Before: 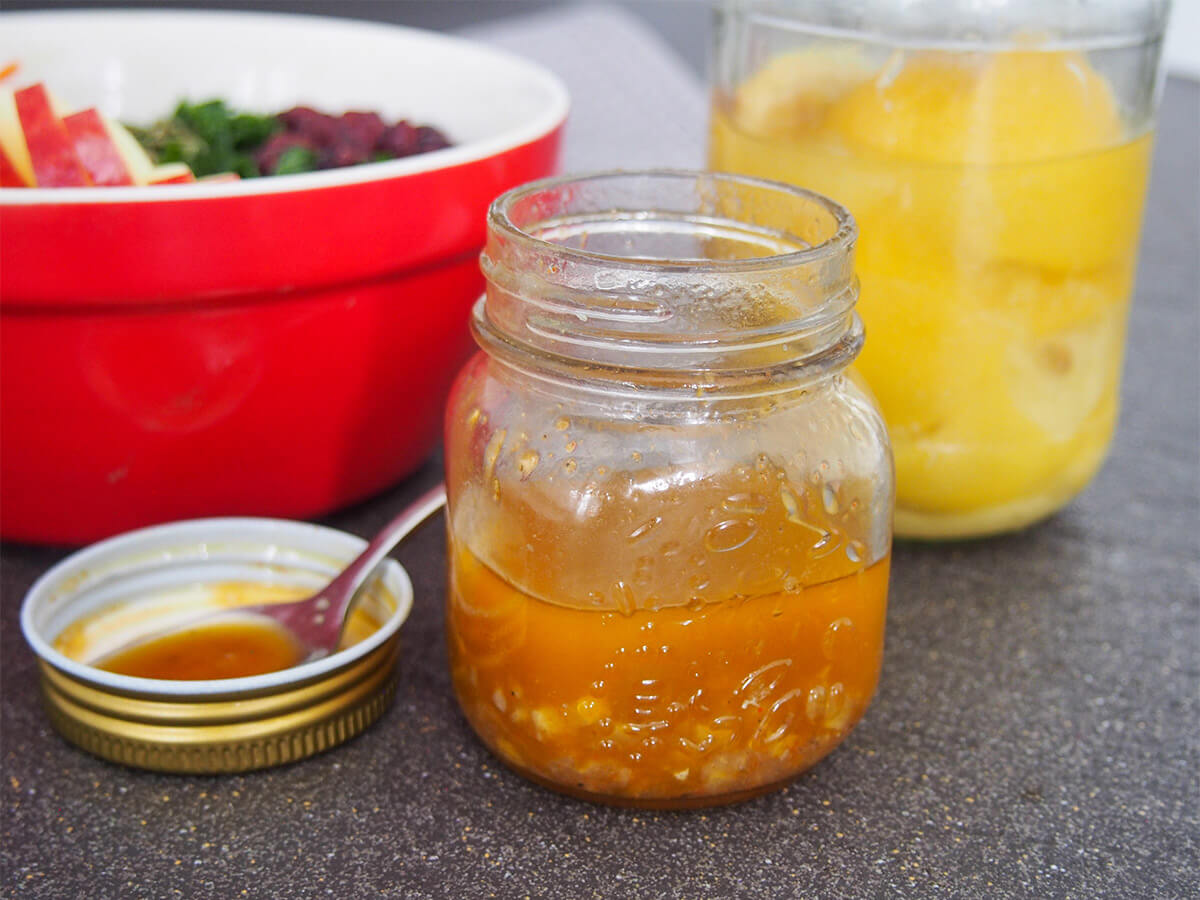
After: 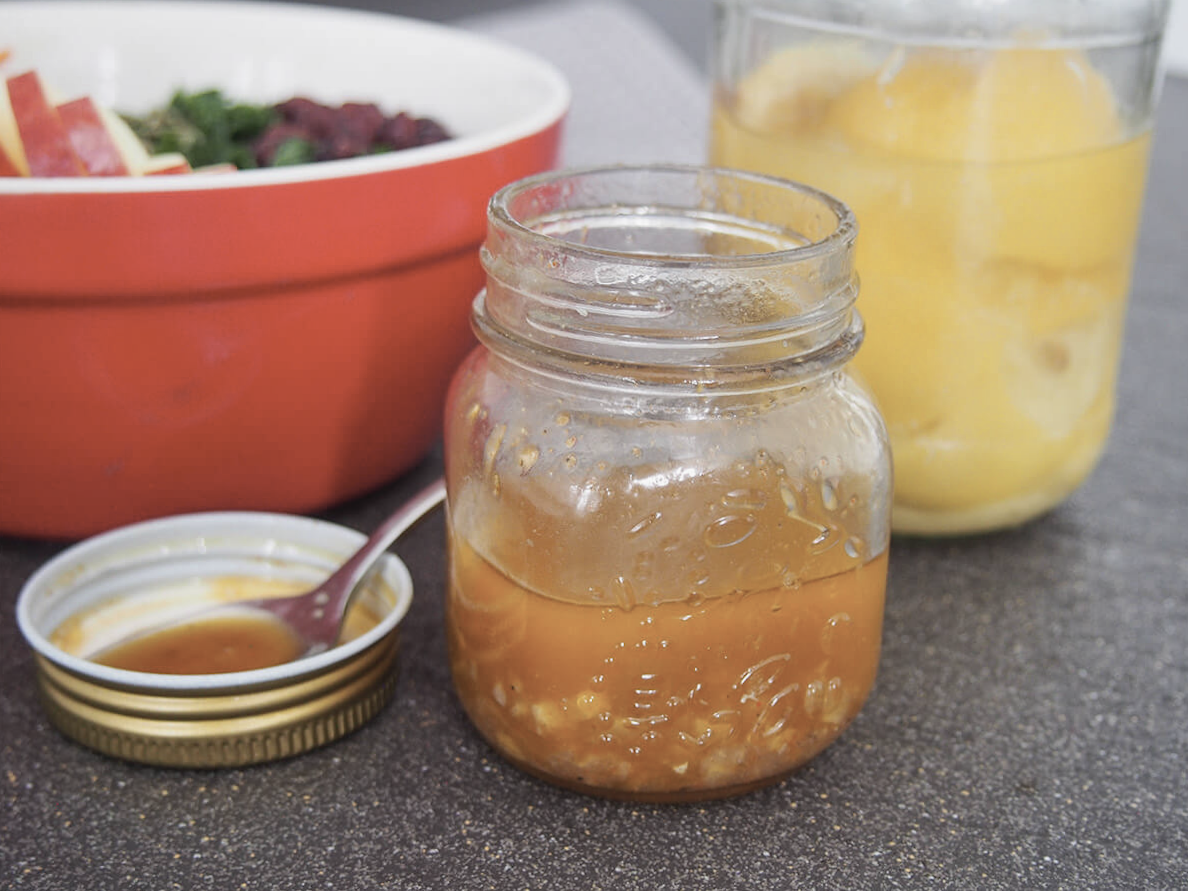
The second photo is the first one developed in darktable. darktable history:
rotate and perspective: rotation 0.174°, lens shift (vertical) 0.013, lens shift (horizontal) 0.019, shear 0.001, automatic cropping original format, crop left 0.007, crop right 0.991, crop top 0.016, crop bottom 0.997
contrast brightness saturation: contrast -0.05, saturation -0.41
